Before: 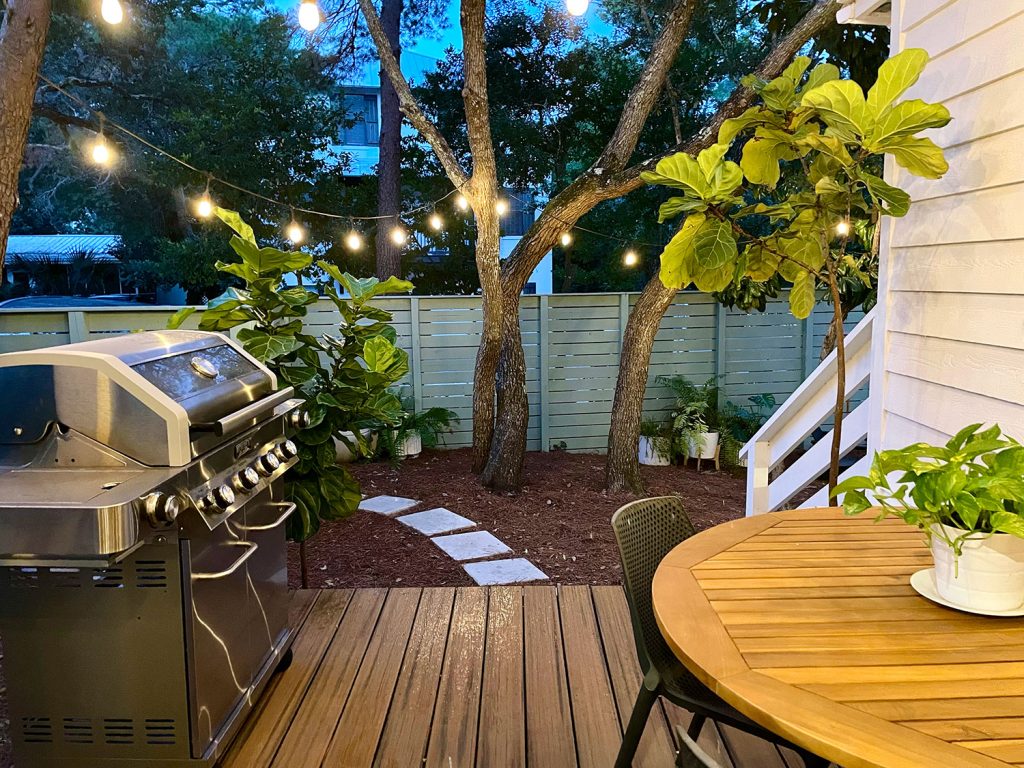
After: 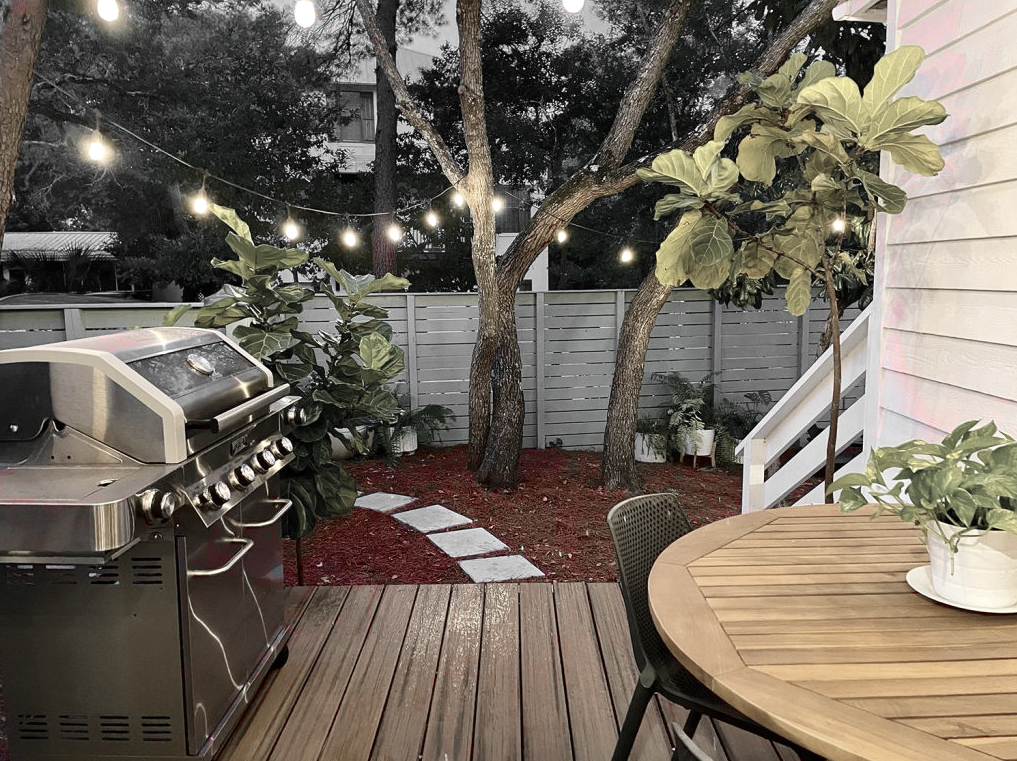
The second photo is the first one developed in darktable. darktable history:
levels: levels [0, 0.492, 0.984]
color zones: curves: ch1 [(0, 0.831) (0.08, 0.771) (0.157, 0.268) (0.241, 0.207) (0.562, -0.005) (0.714, -0.013) (0.876, 0.01) (1, 0.831)]
crop: left 0.434%, top 0.485%, right 0.244%, bottom 0.386%
